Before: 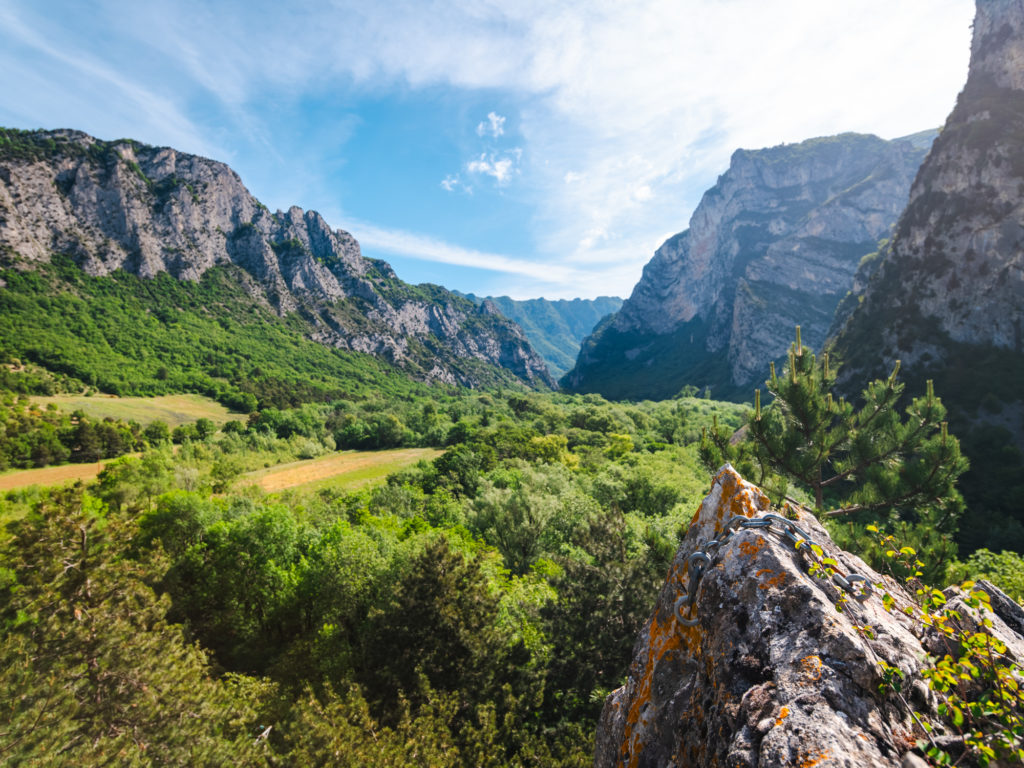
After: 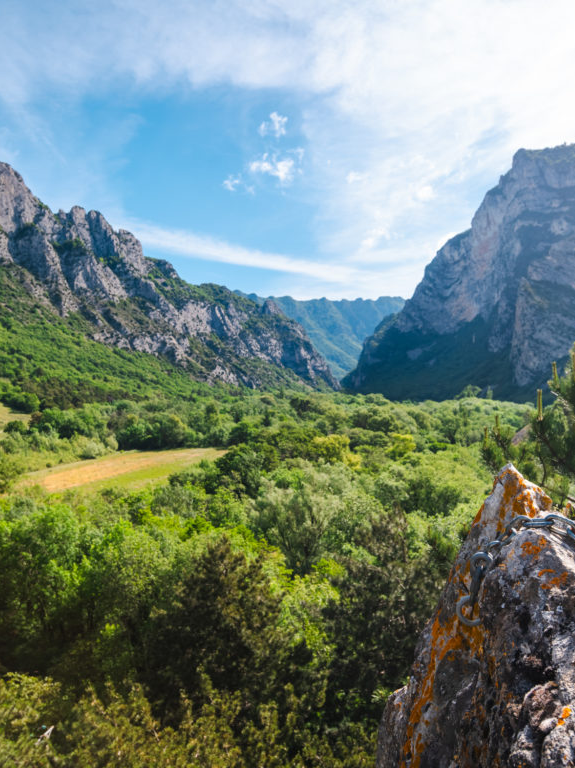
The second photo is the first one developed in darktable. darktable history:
crop: left 21.355%, right 22.492%
